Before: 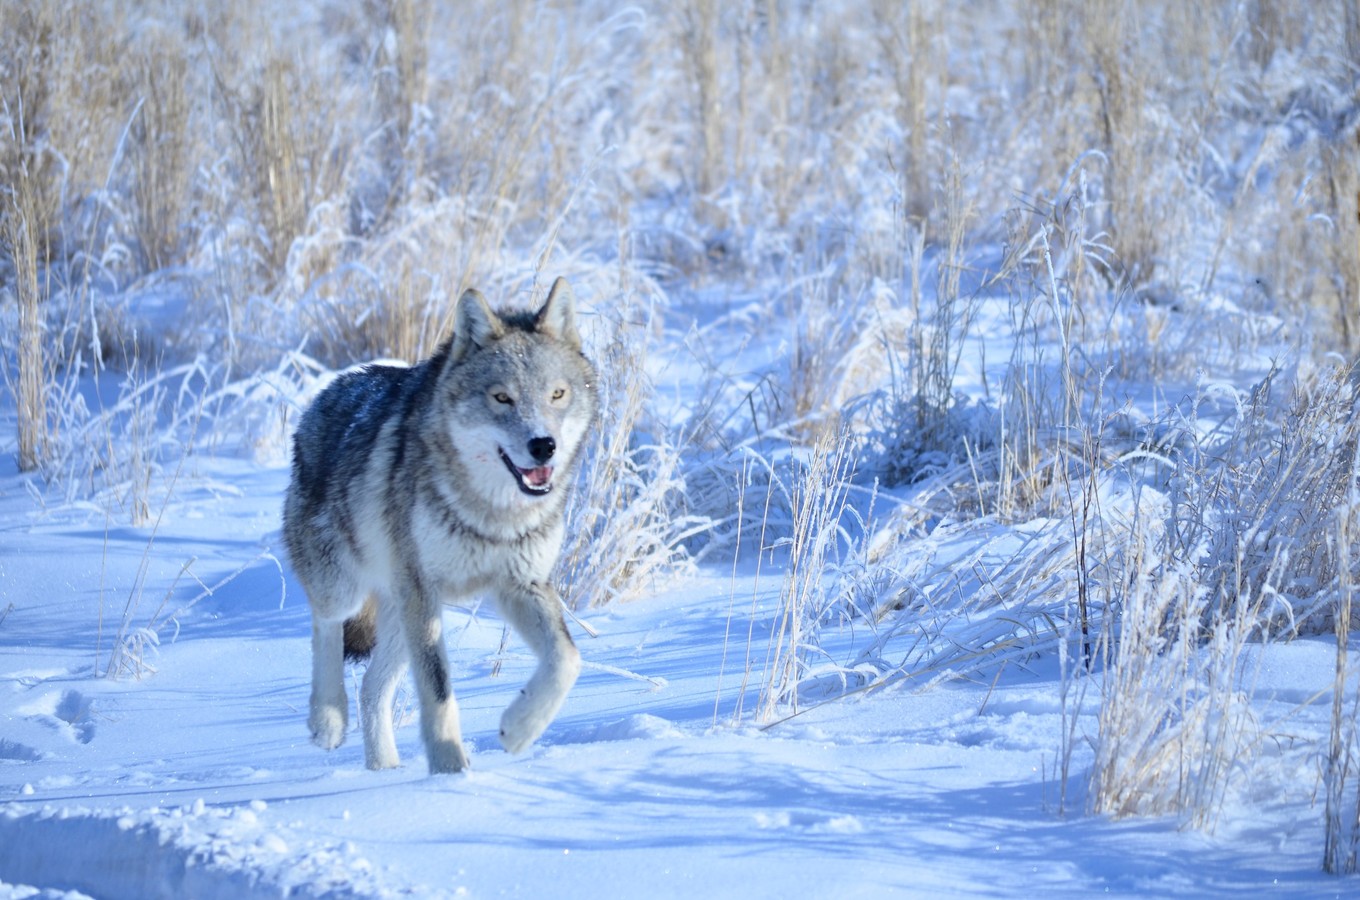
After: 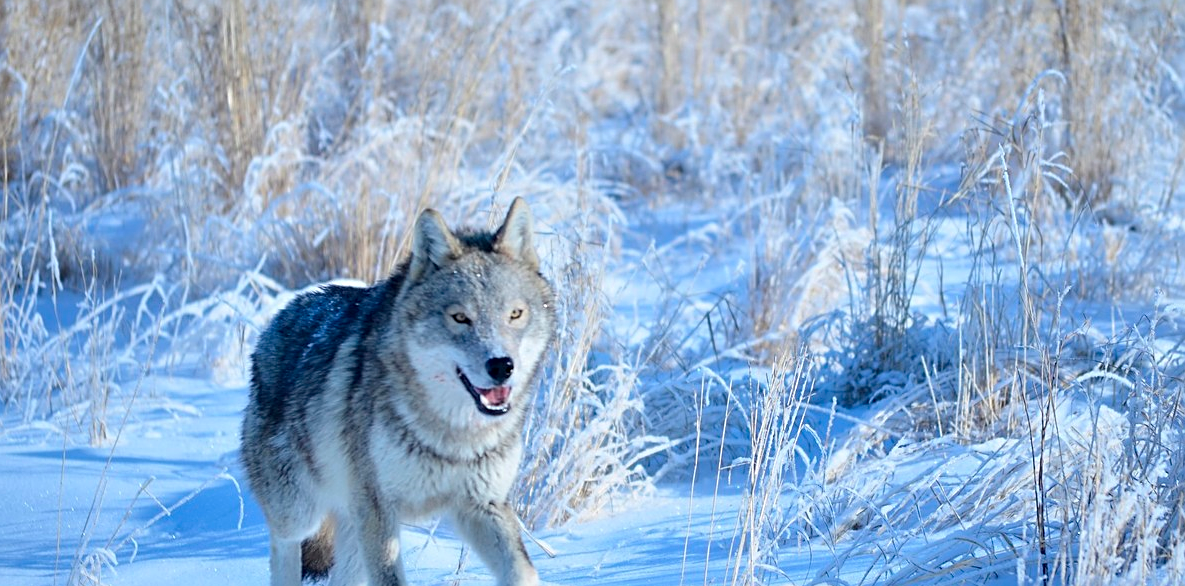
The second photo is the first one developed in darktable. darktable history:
crop: left 3.159%, top 8.892%, right 9.656%, bottom 25.945%
sharpen: amount 0.487
